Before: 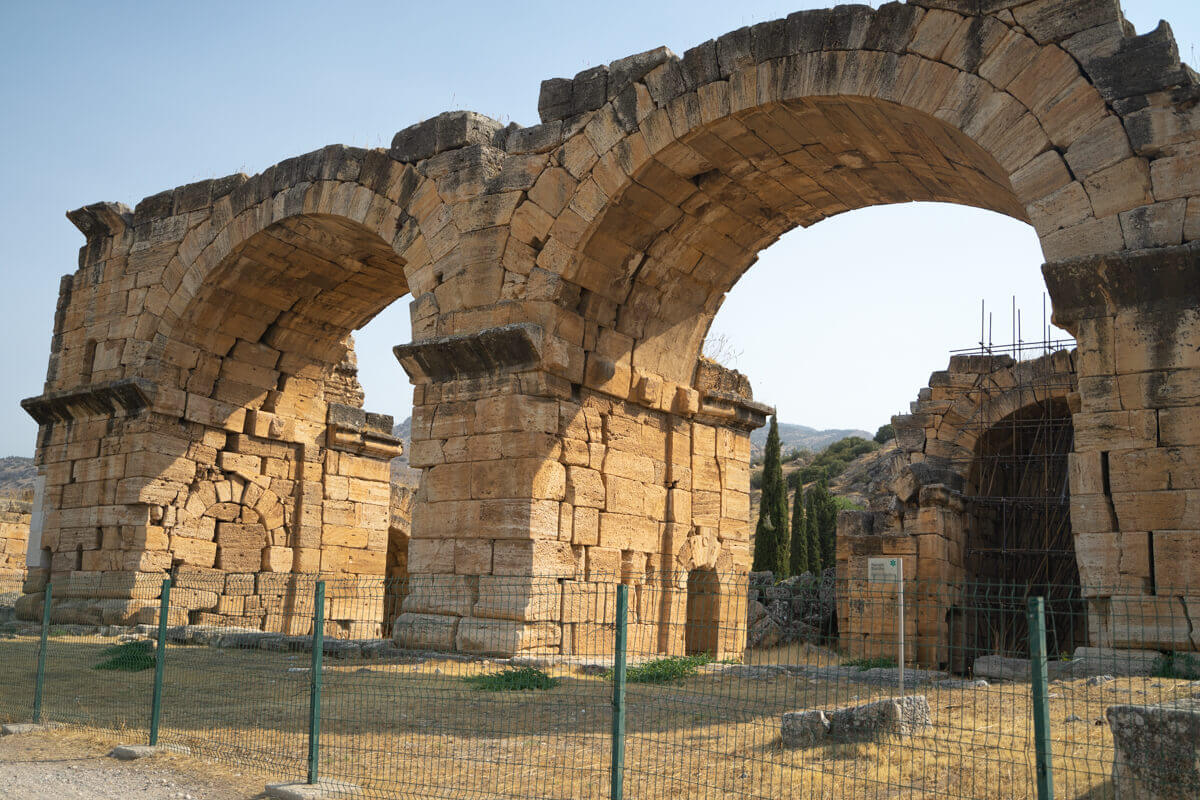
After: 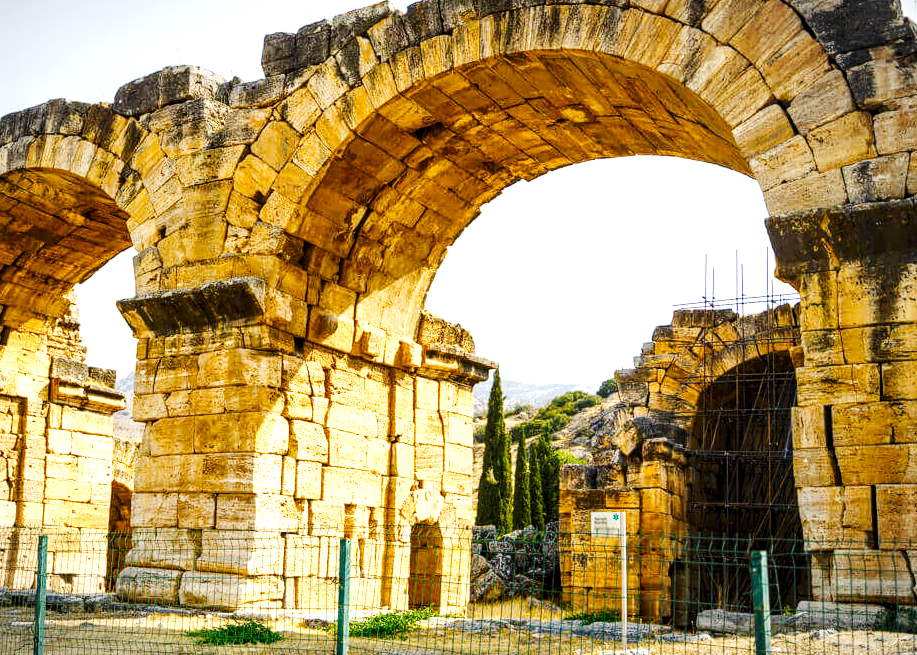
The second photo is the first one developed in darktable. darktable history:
crop: left 23.095%, top 5.827%, bottom 11.854%
exposure: exposure 0.131 EV, compensate highlight preservation false
vignetting: fall-off start 100%, brightness -0.282, width/height ratio 1.31
color contrast: green-magenta contrast 0.8, blue-yellow contrast 1.1, unbound 0
color balance rgb: linear chroma grading › shadows -2.2%, linear chroma grading › highlights -15%, linear chroma grading › global chroma -10%, linear chroma grading › mid-tones -10%, perceptual saturation grading › global saturation 45%, perceptual saturation grading › highlights -50%, perceptual saturation grading › shadows 30%, perceptual brilliance grading › global brilliance 18%, global vibrance 45%
local contrast: detail 150%
tone curve: curves: ch0 [(0, 0) (0.003, 0.005) (0.011, 0.011) (0.025, 0.02) (0.044, 0.03) (0.069, 0.041) (0.1, 0.062) (0.136, 0.089) (0.177, 0.135) (0.224, 0.189) (0.277, 0.259) (0.335, 0.373) (0.399, 0.499) (0.468, 0.622) (0.543, 0.724) (0.623, 0.807) (0.709, 0.868) (0.801, 0.916) (0.898, 0.964) (1, 1)], preserve colors none
